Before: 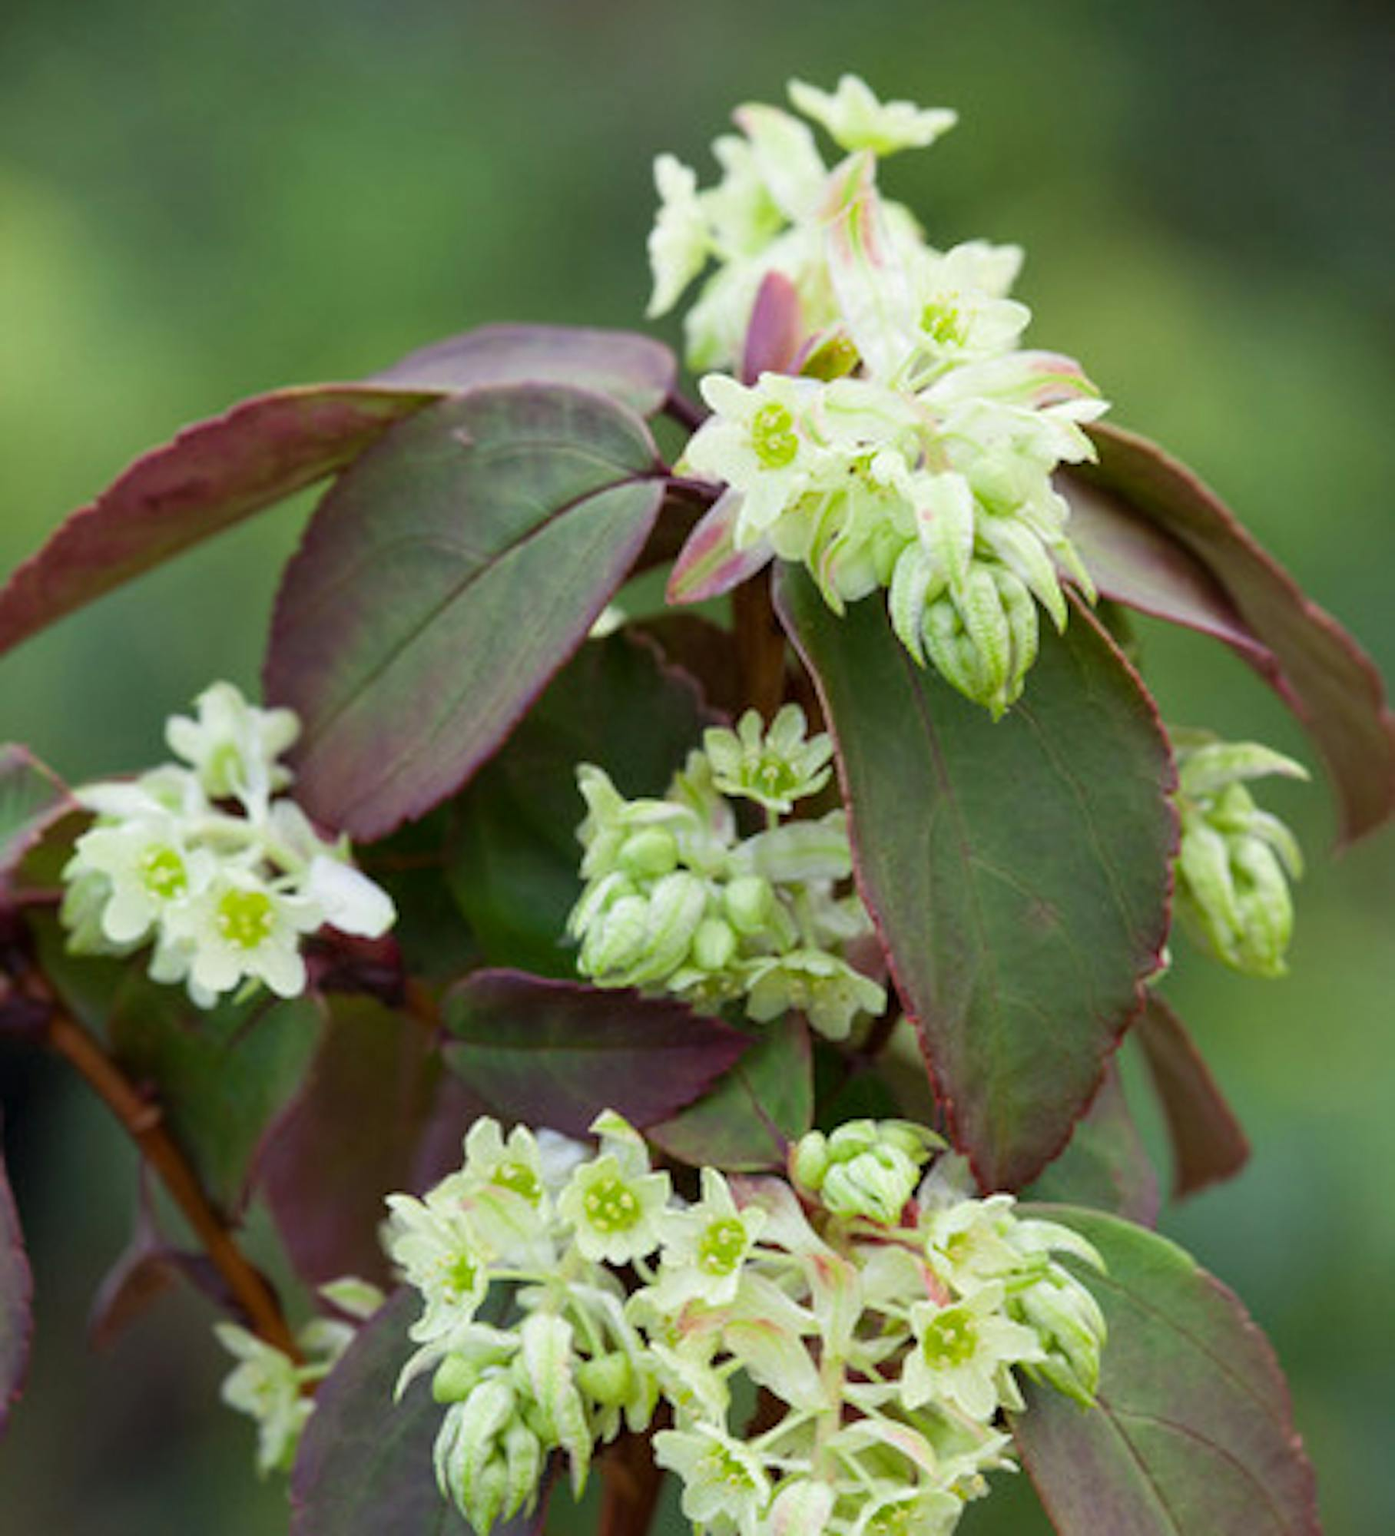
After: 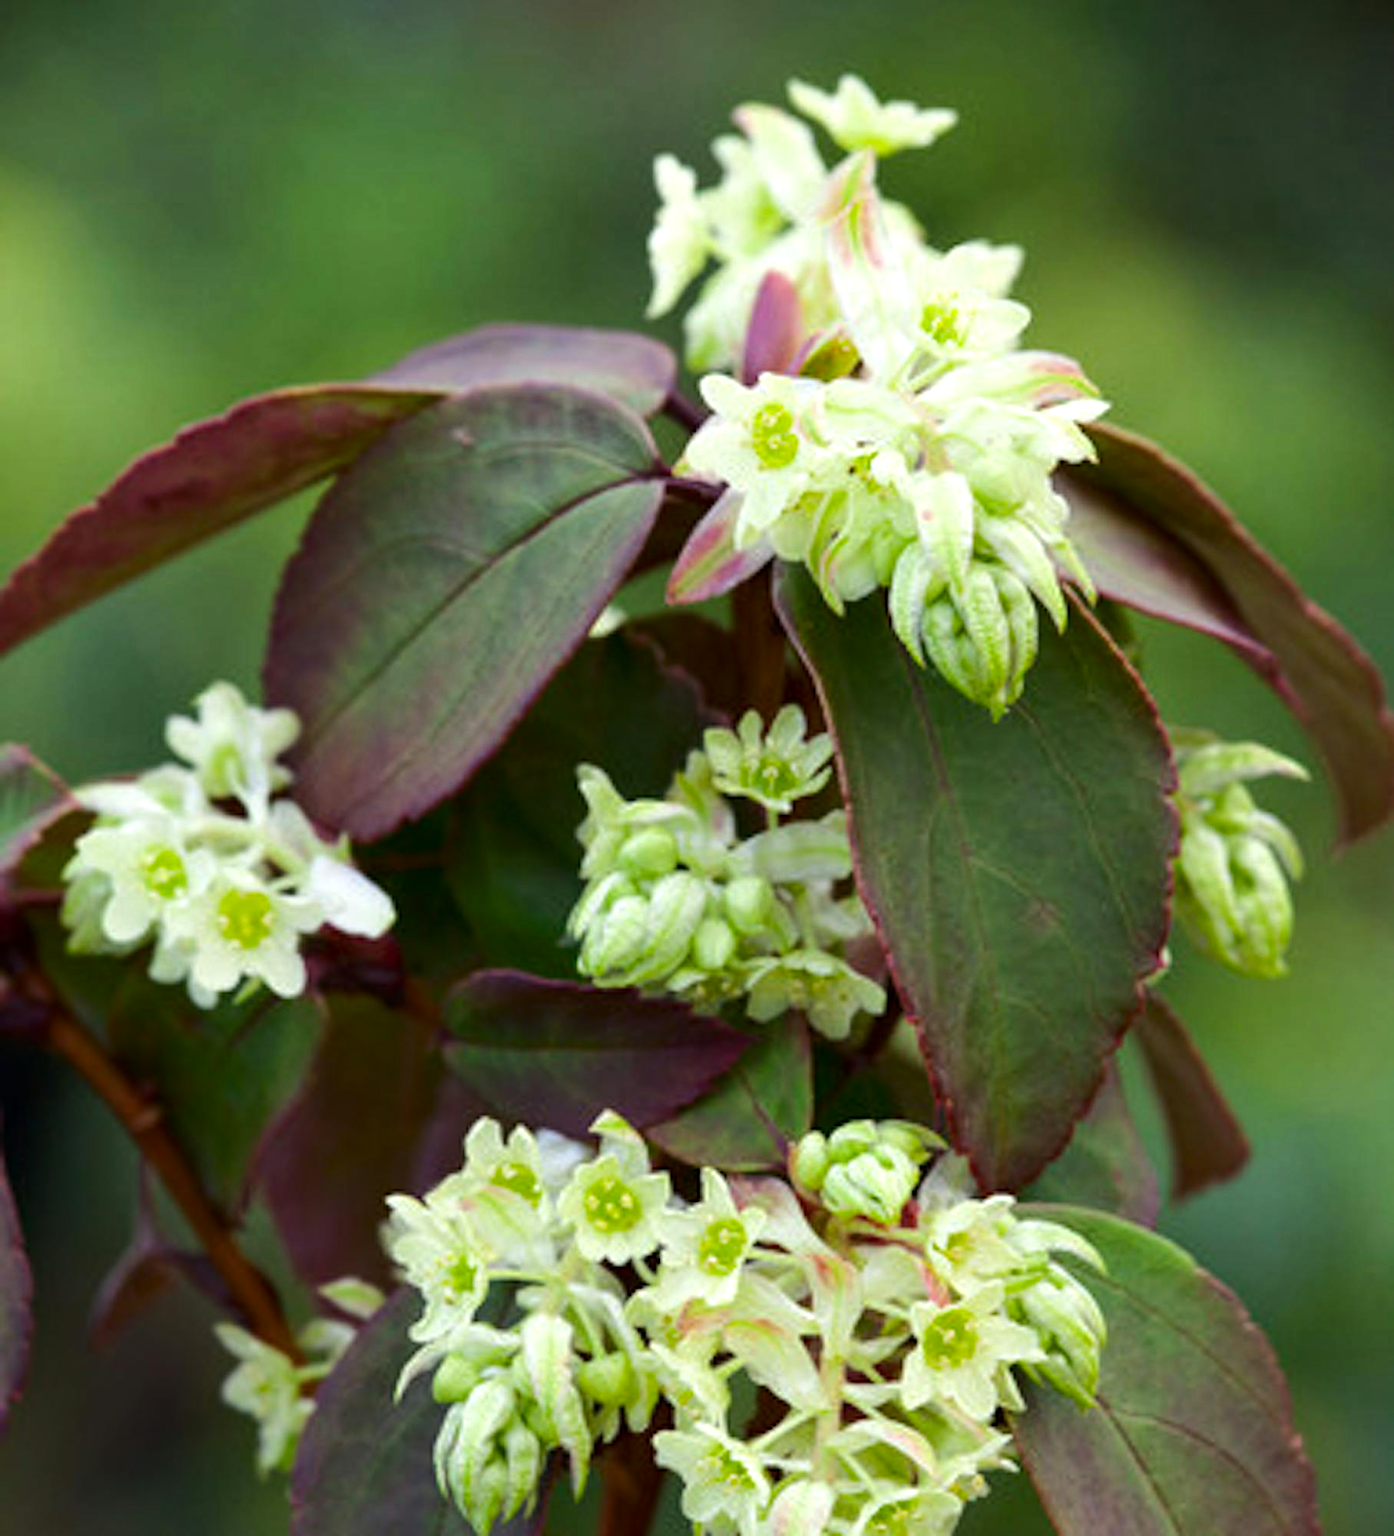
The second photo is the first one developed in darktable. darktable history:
tone equalizer: on, module defaults
color balance rgb: perceptual saturation grading › global saturation 0.404%, perceptual brilliance grading › highlights 7.048%, perceptual brilliance grading › mid-tones 17.336%, perceptual brilliance grading › shadows -5.158%, global vibrance 20%
contrast brightness saturation: brightness -0.092
